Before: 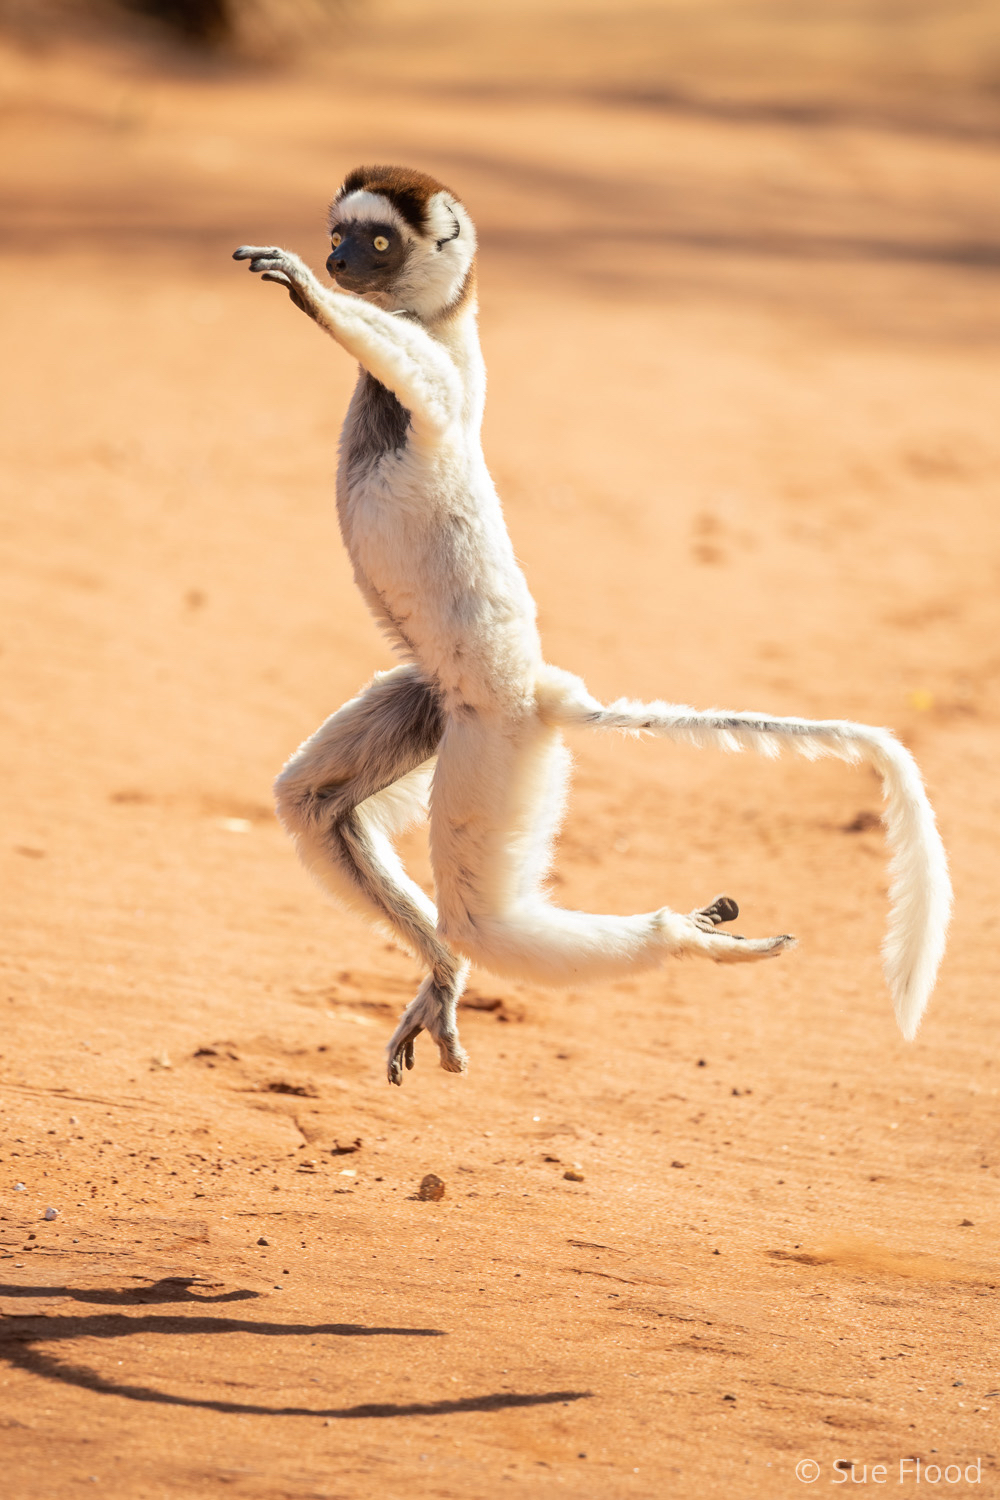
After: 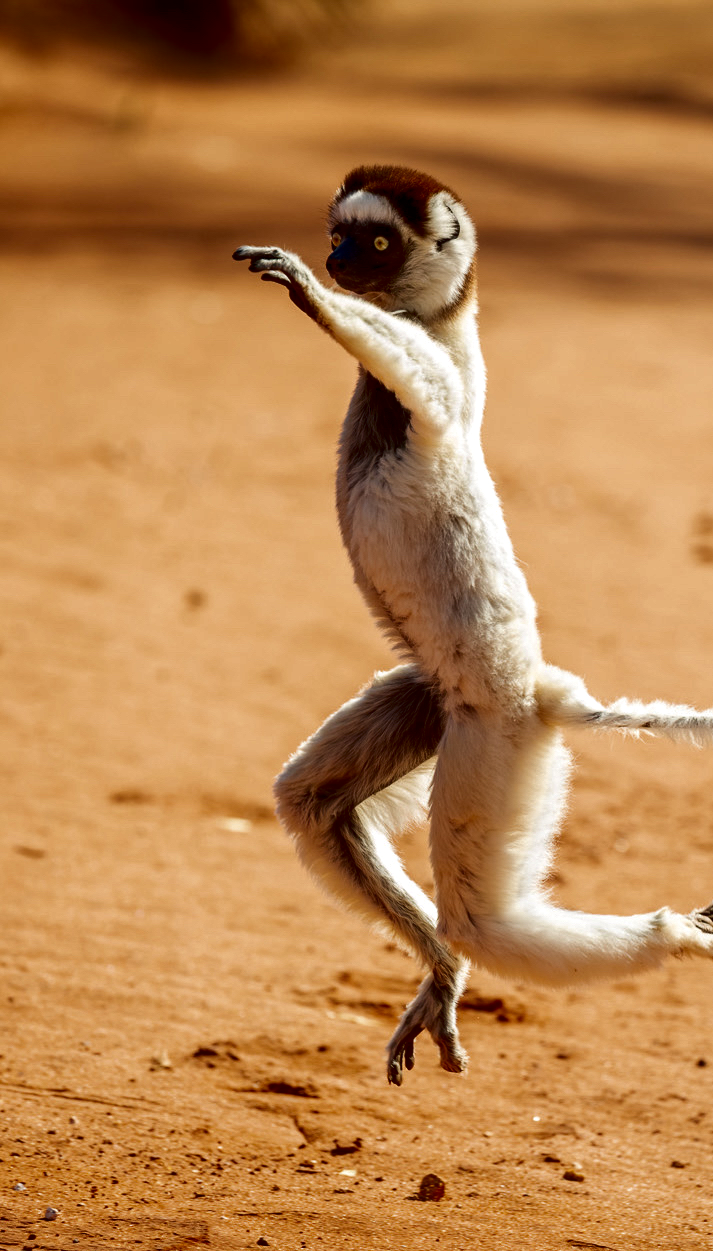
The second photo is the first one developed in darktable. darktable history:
contrast brightness saturation: contrast 0.088, brightness -0.571, saturation 0.171
crop: right 28.646%, bottom 16.588%
local contrast: highlights 107%, shadows 102%, detail 119%, midtone range 0.2
